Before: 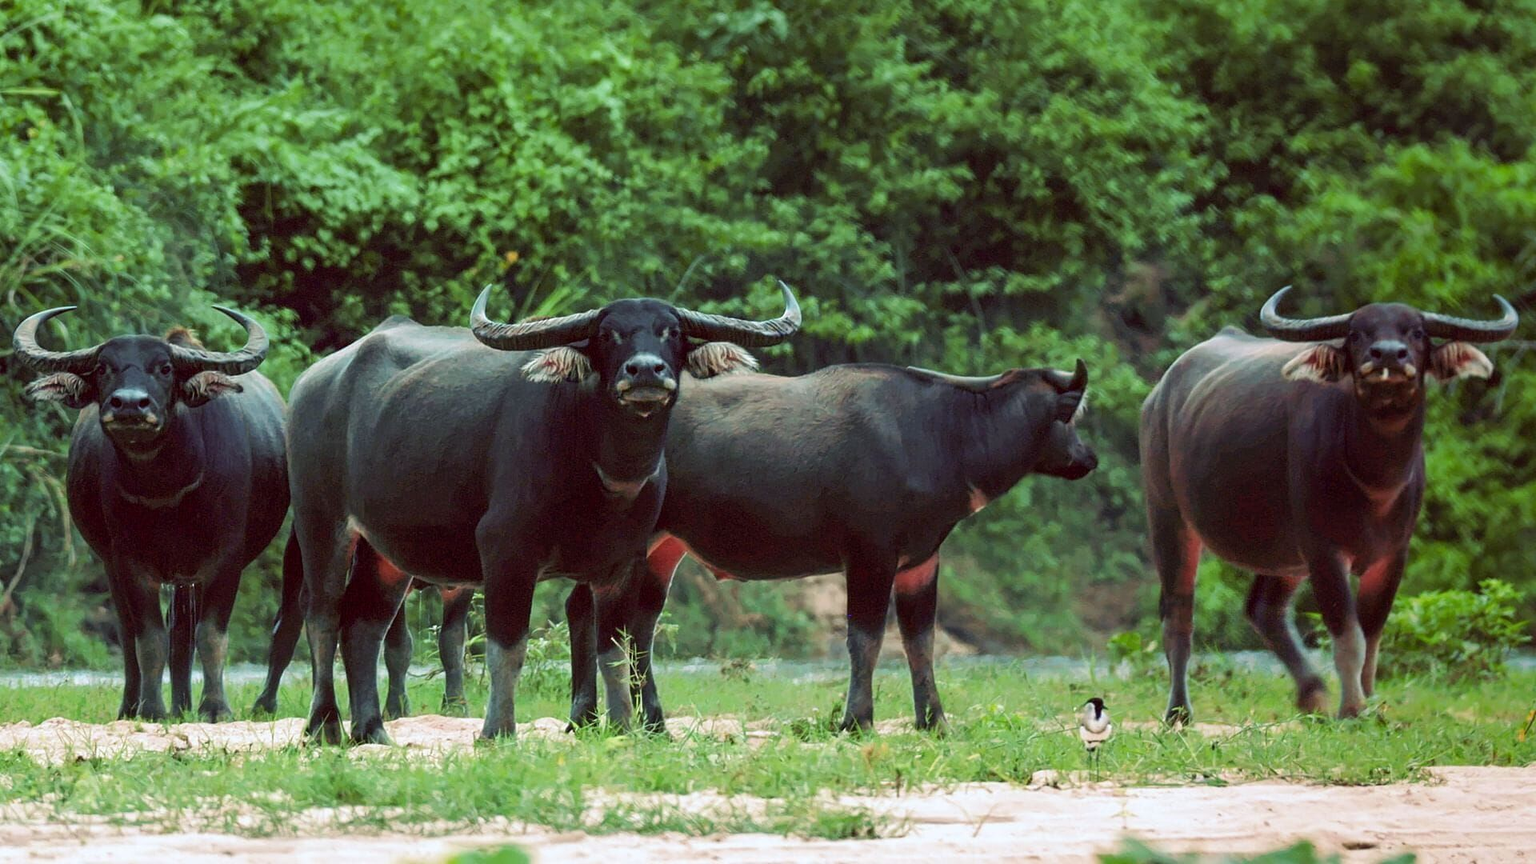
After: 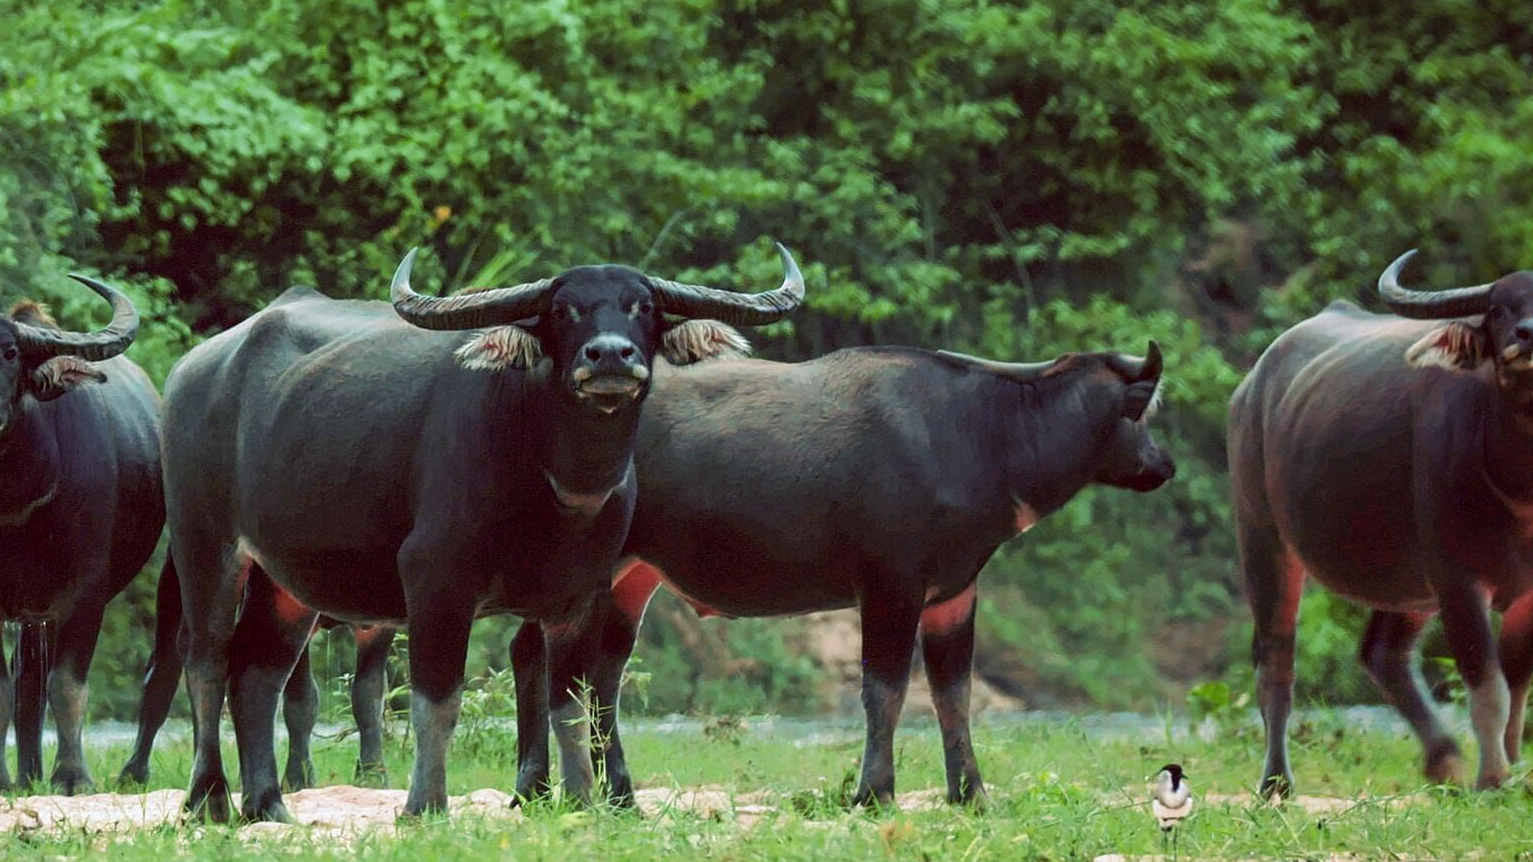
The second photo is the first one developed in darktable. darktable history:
crop and rotate: left 10.266%, top 10.051%, right 9.865%, bottom 10.116%
